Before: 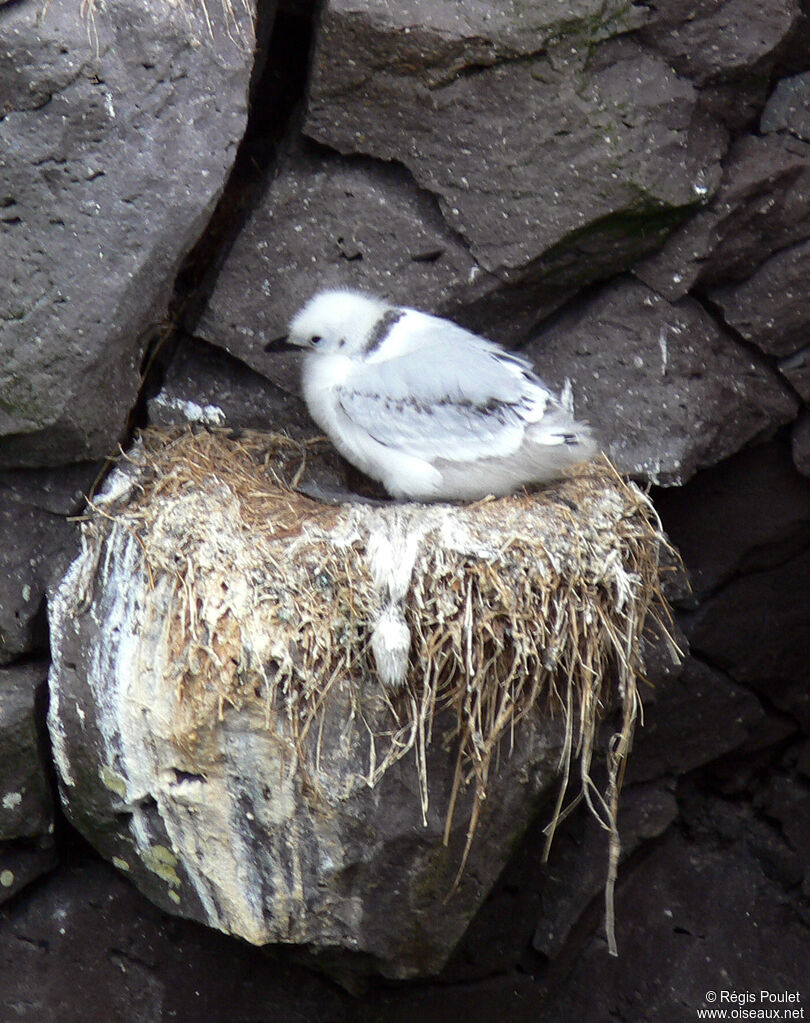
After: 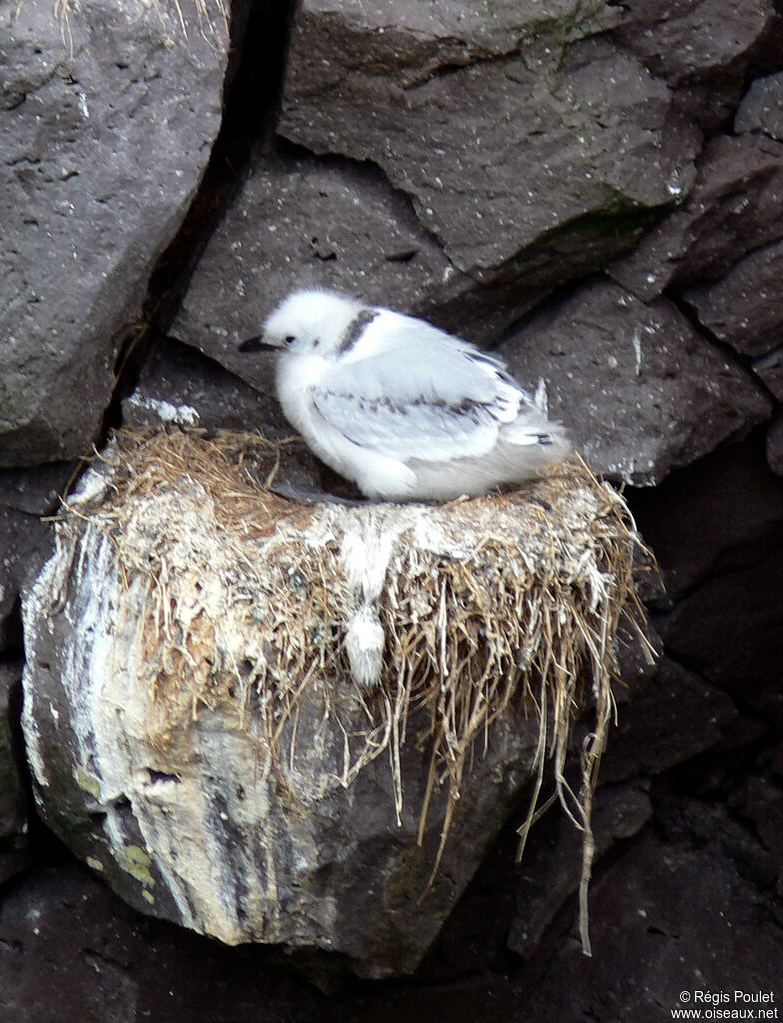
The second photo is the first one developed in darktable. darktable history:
crop and rotate: left 3.248%
